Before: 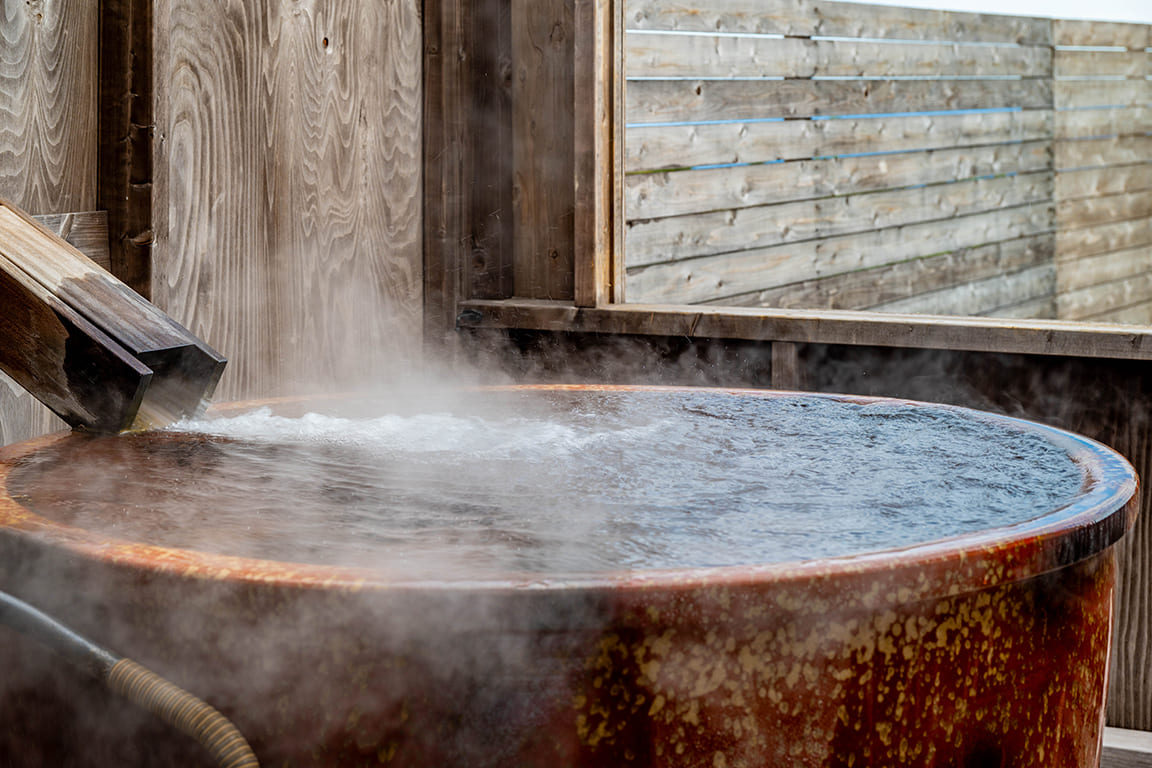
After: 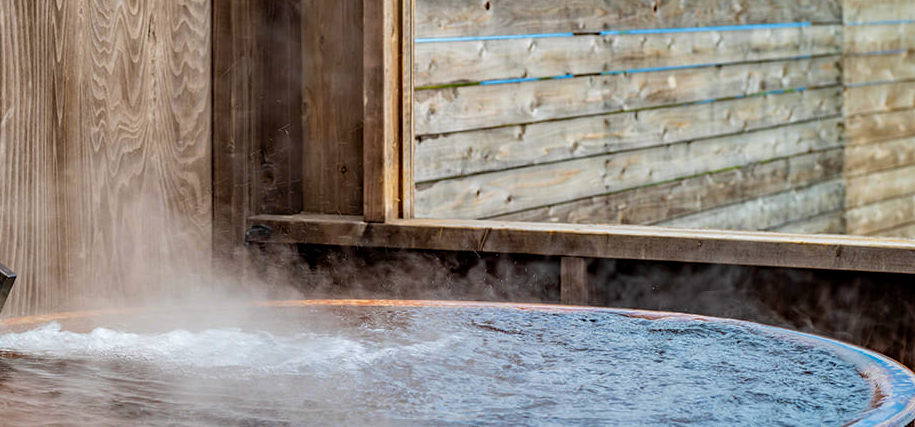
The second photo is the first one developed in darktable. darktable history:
velvia: on, module defaults
crop: left 18.38%, top 11.092%, right 2.134%, bottom 33.217%
haze removal: compatibility mode true, adaptive false
white balance: emerald 1
